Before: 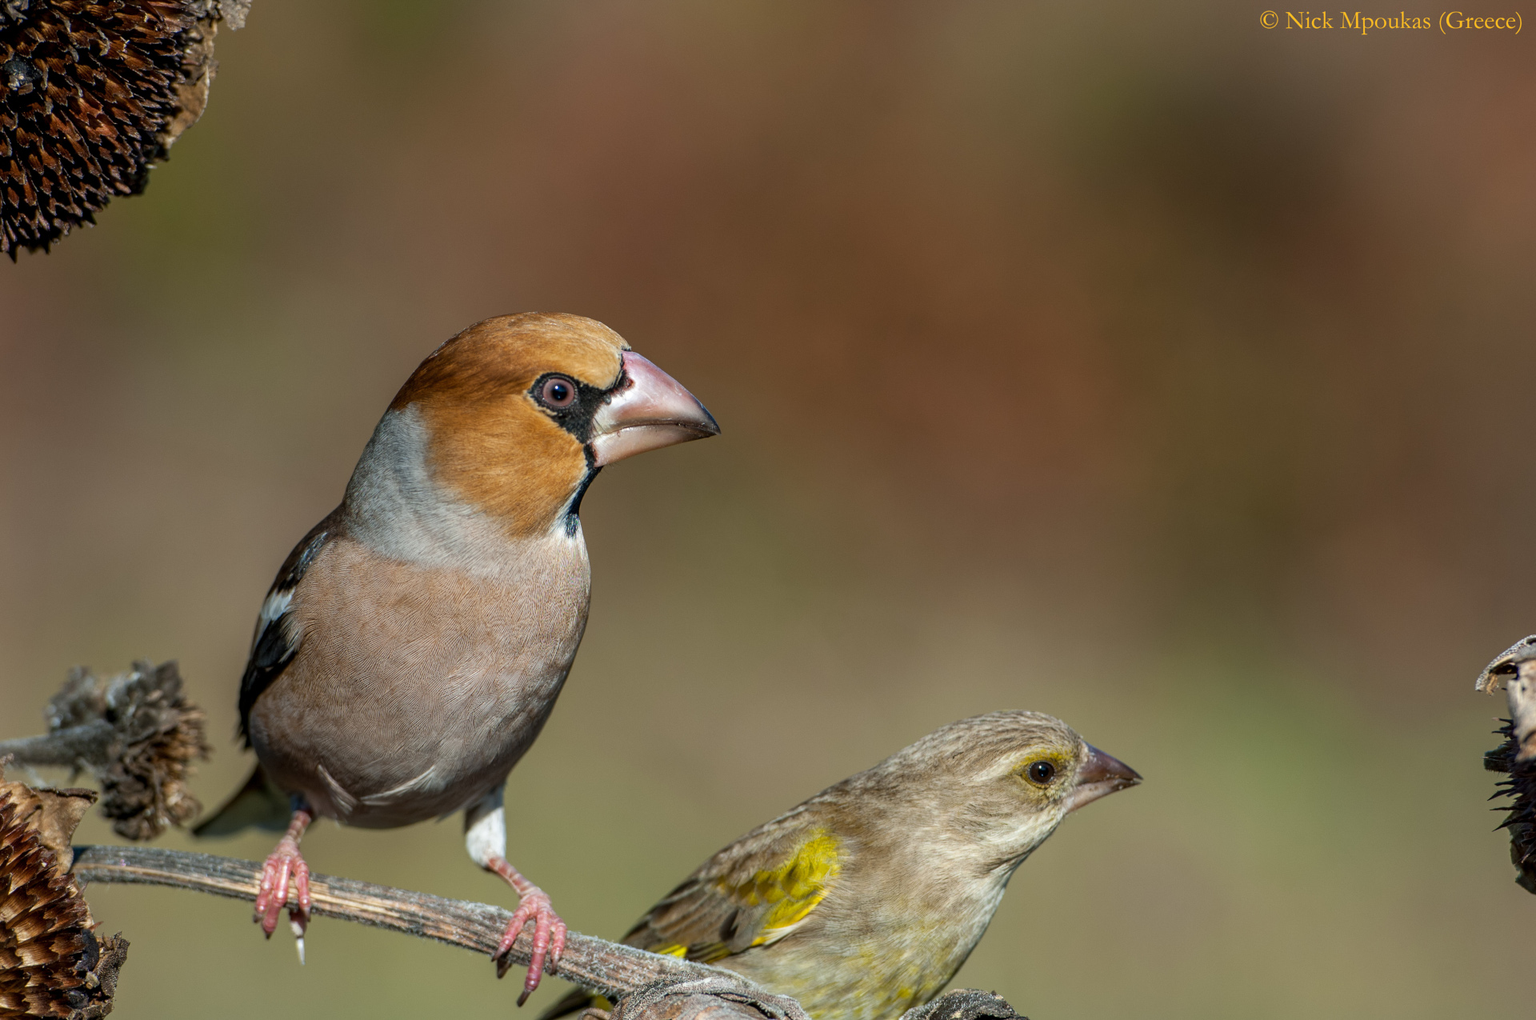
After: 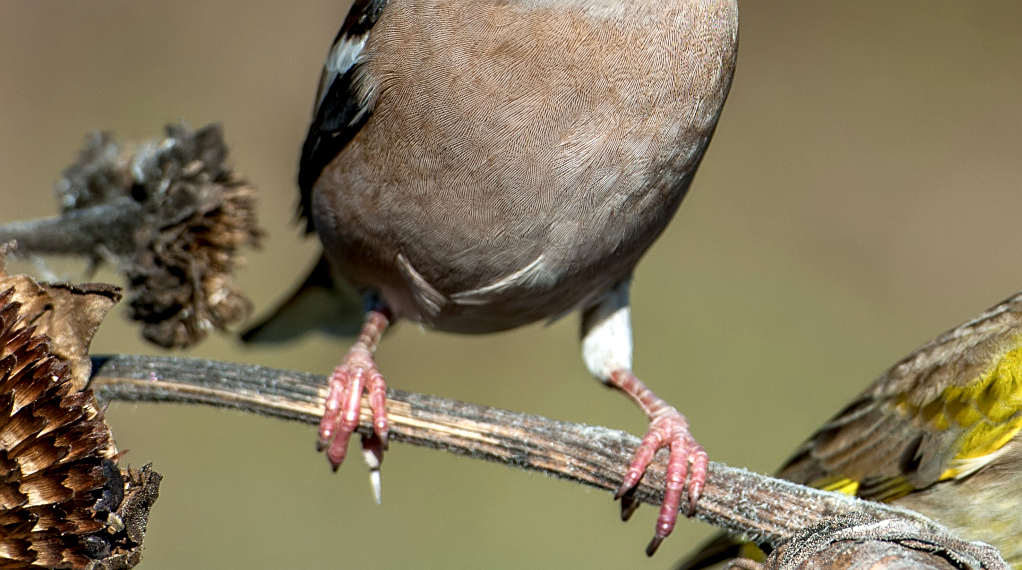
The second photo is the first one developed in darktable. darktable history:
crop and rotate: top 55.075%, right 46.752%, bottom 0.181%
contrast equalizer: octaves 7, y [[0.536, 0.565, 0.581, 0.516, 0.52, 0.491], [0.5 ×6], [0.5 ×6], [0 ×6], [0 ×6]], mix 0.599
sharpen: on, module defaults
exposure: exposure 0.201 EV, compensate exposure bias true, compensate highlight preservation false
shadows and highlights: shadows -1.2, highlights 40
